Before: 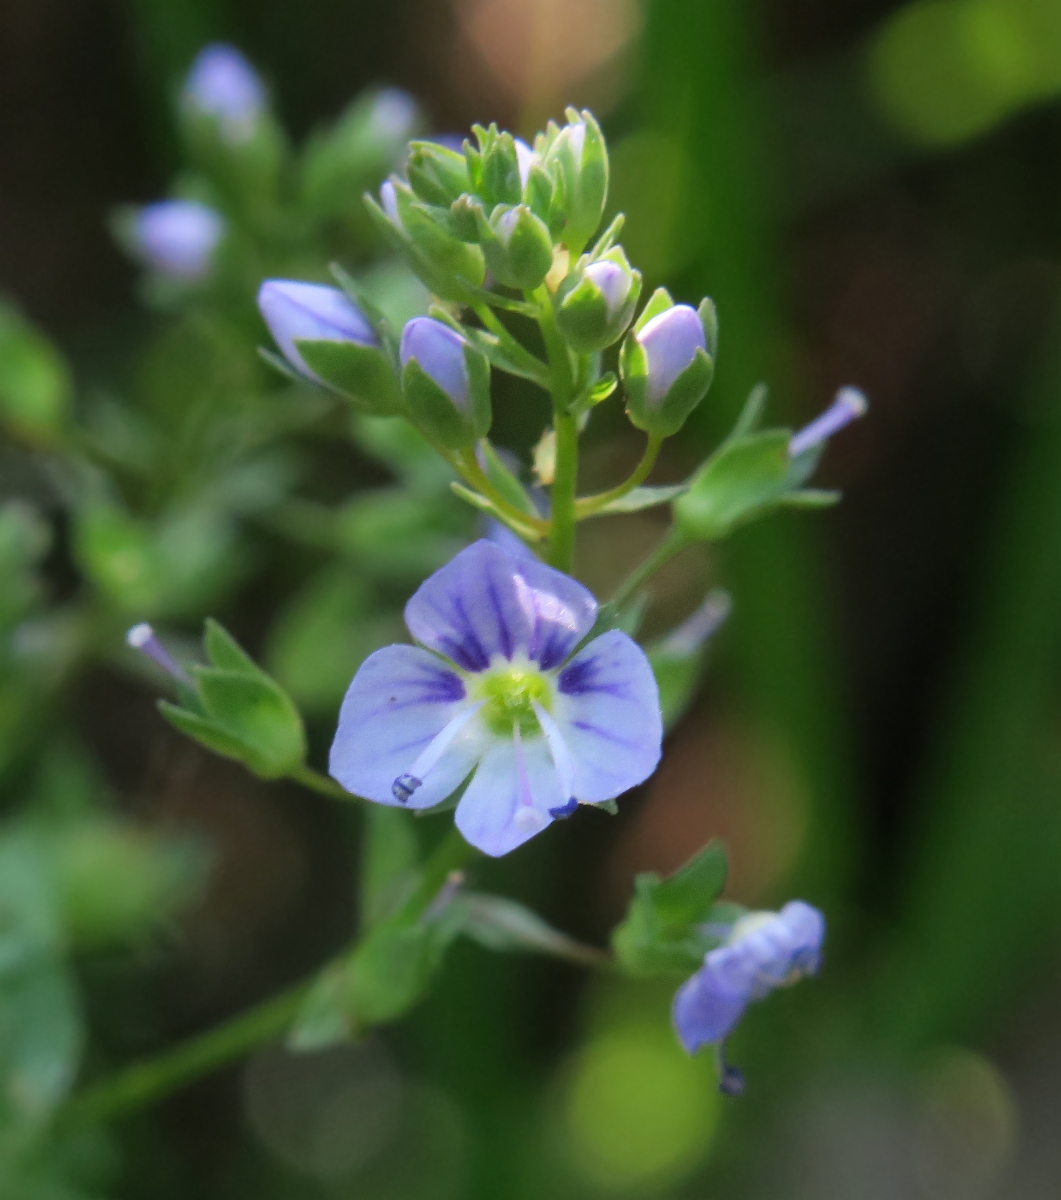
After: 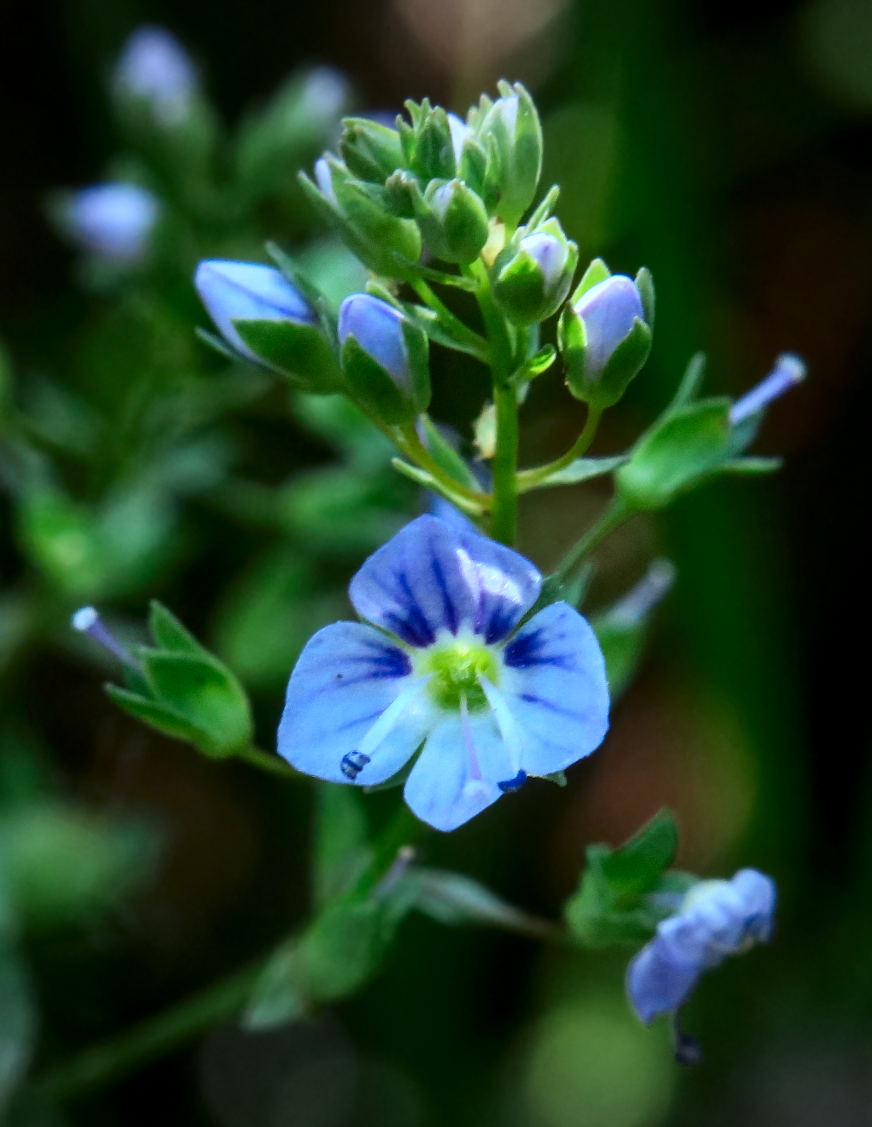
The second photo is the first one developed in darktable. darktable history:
contrast brightness saturation: contrast 0.187, brightness -0.11, saturation 0.206
crop and rotate: angle 1.37°, left 4.098%, top 0.898%, right 11.474%, bottom 2.658%
color correction: highlights a* -11.91, highlights b* -15.74
vignetting: fall-off radius 100.23%, brightness -0.469, width/height ratio 1.336
local contrast: detail 130%
